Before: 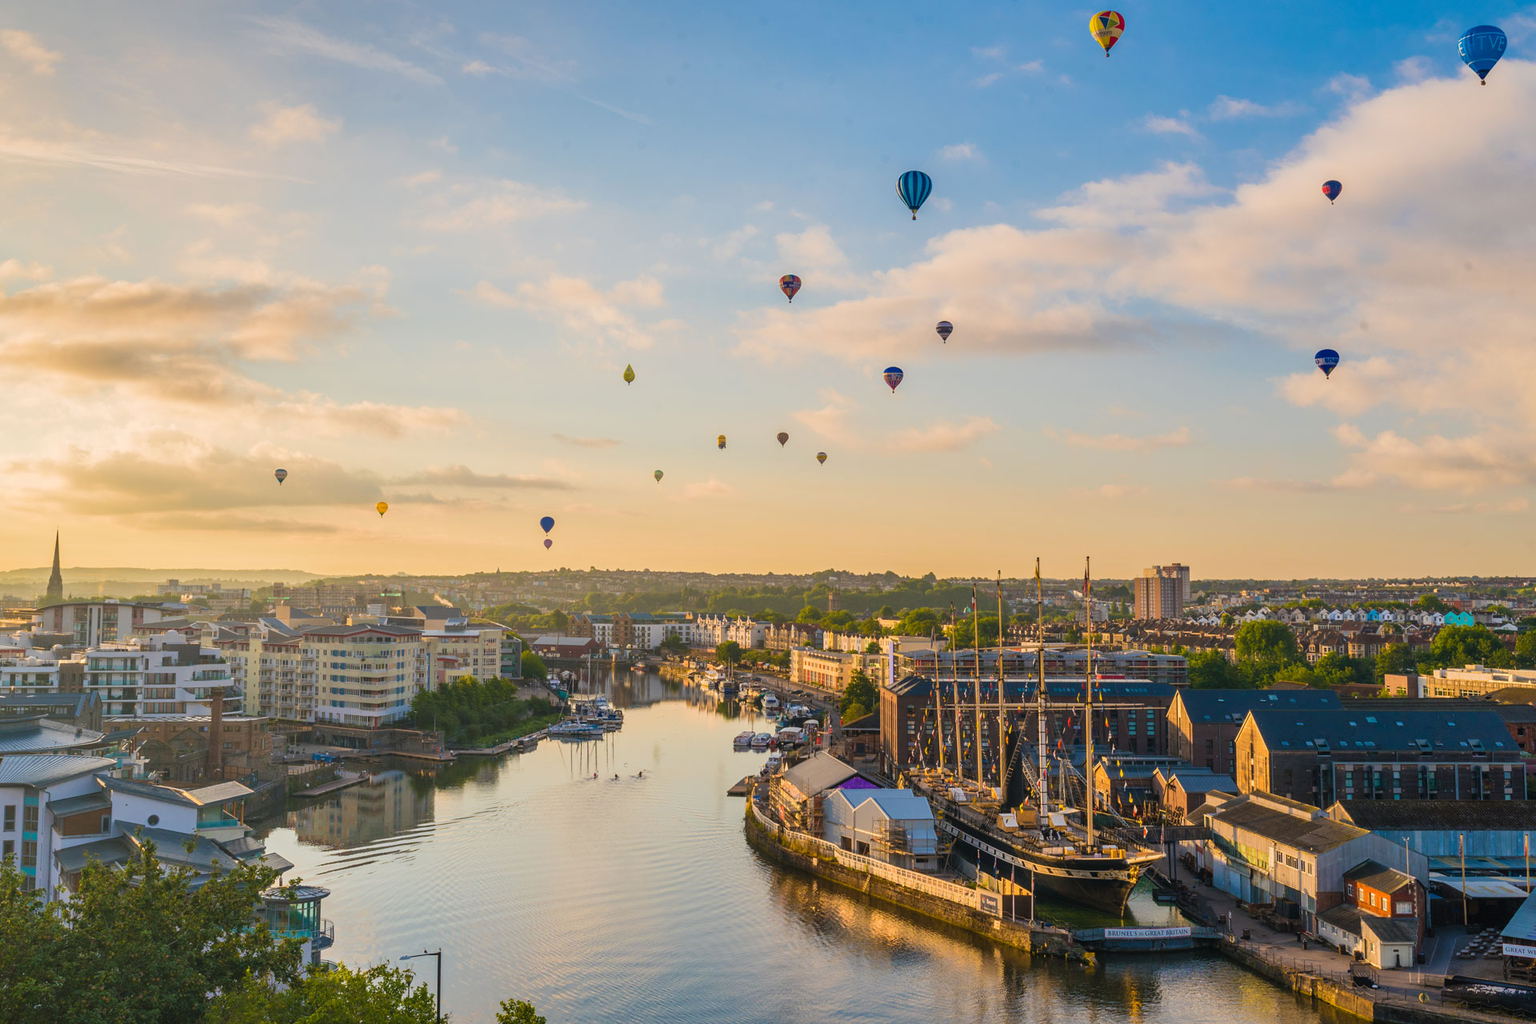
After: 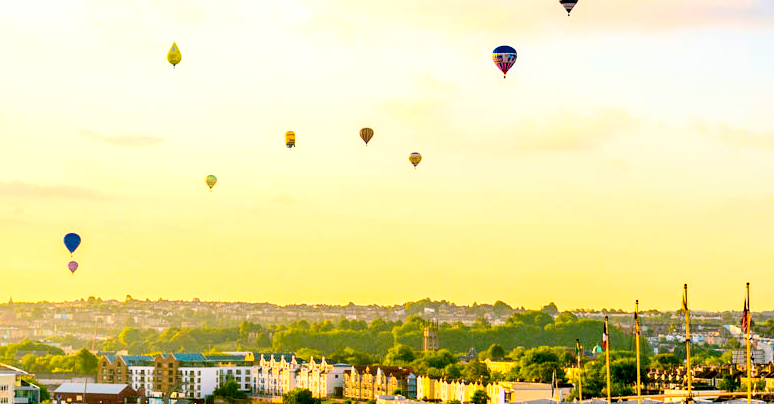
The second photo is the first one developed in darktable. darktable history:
exposure: black level correction 0.035, exposure 0.902 EV, compensate highlight preservation false
contrast brightness saturation: contrast 0.242, brightness 0.086
crop: left 31.899%, top 32.292%, right 27.753%, bottom 36.101%
color balance rgb: shadows lift › chroma 11.625%, shadows lift › hue 132.86°, linear chroma grading › mid-tones 7.658%, perceptual saturation grading › global saturation 30.911%, perceptual brilliance grading › global brilliance 2.535%, perceptual brilliance grading › highlights -3.035%, perceptual brilliance grading › shadows 2.93%
